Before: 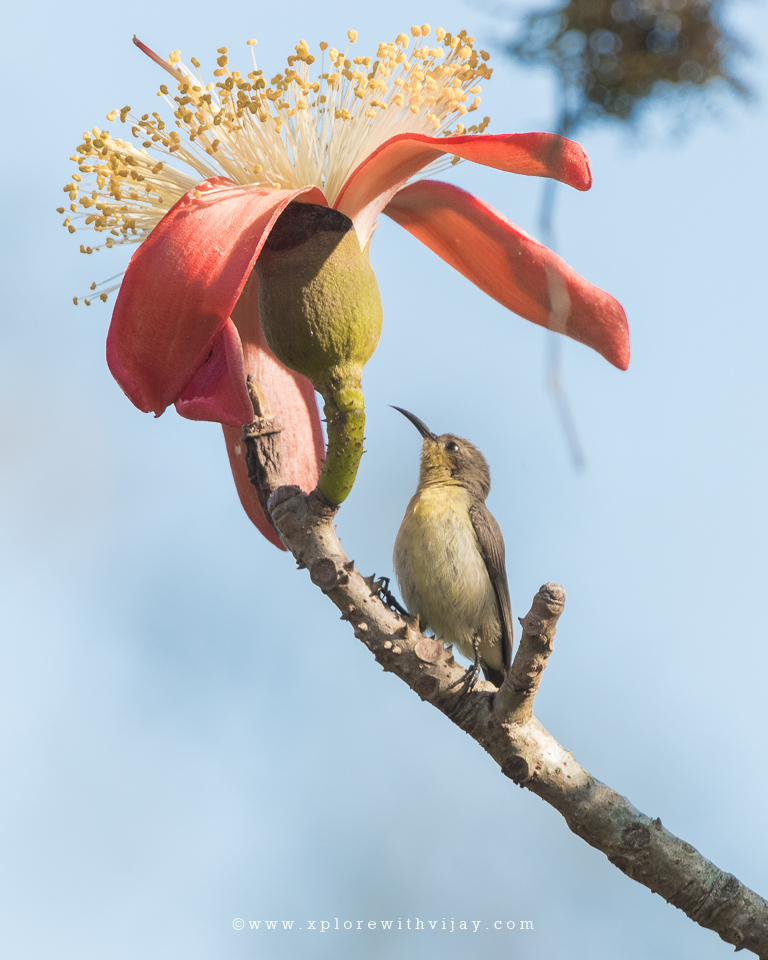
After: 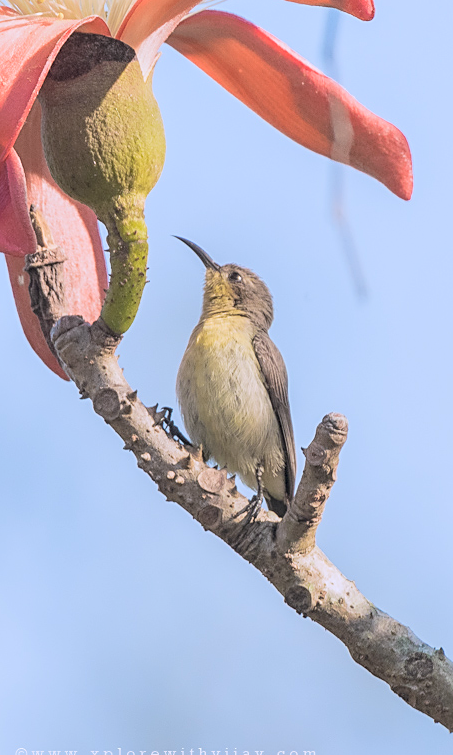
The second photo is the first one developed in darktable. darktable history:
crop and rotate: left 28.256%, top 17.734%, right 12.656%, bottom 3.573%
white balance: red 1.004, blue 1.096
local contrast: detail 130%
global tonemap: drago (0.7, 100)
sharpen: on, module defaults
